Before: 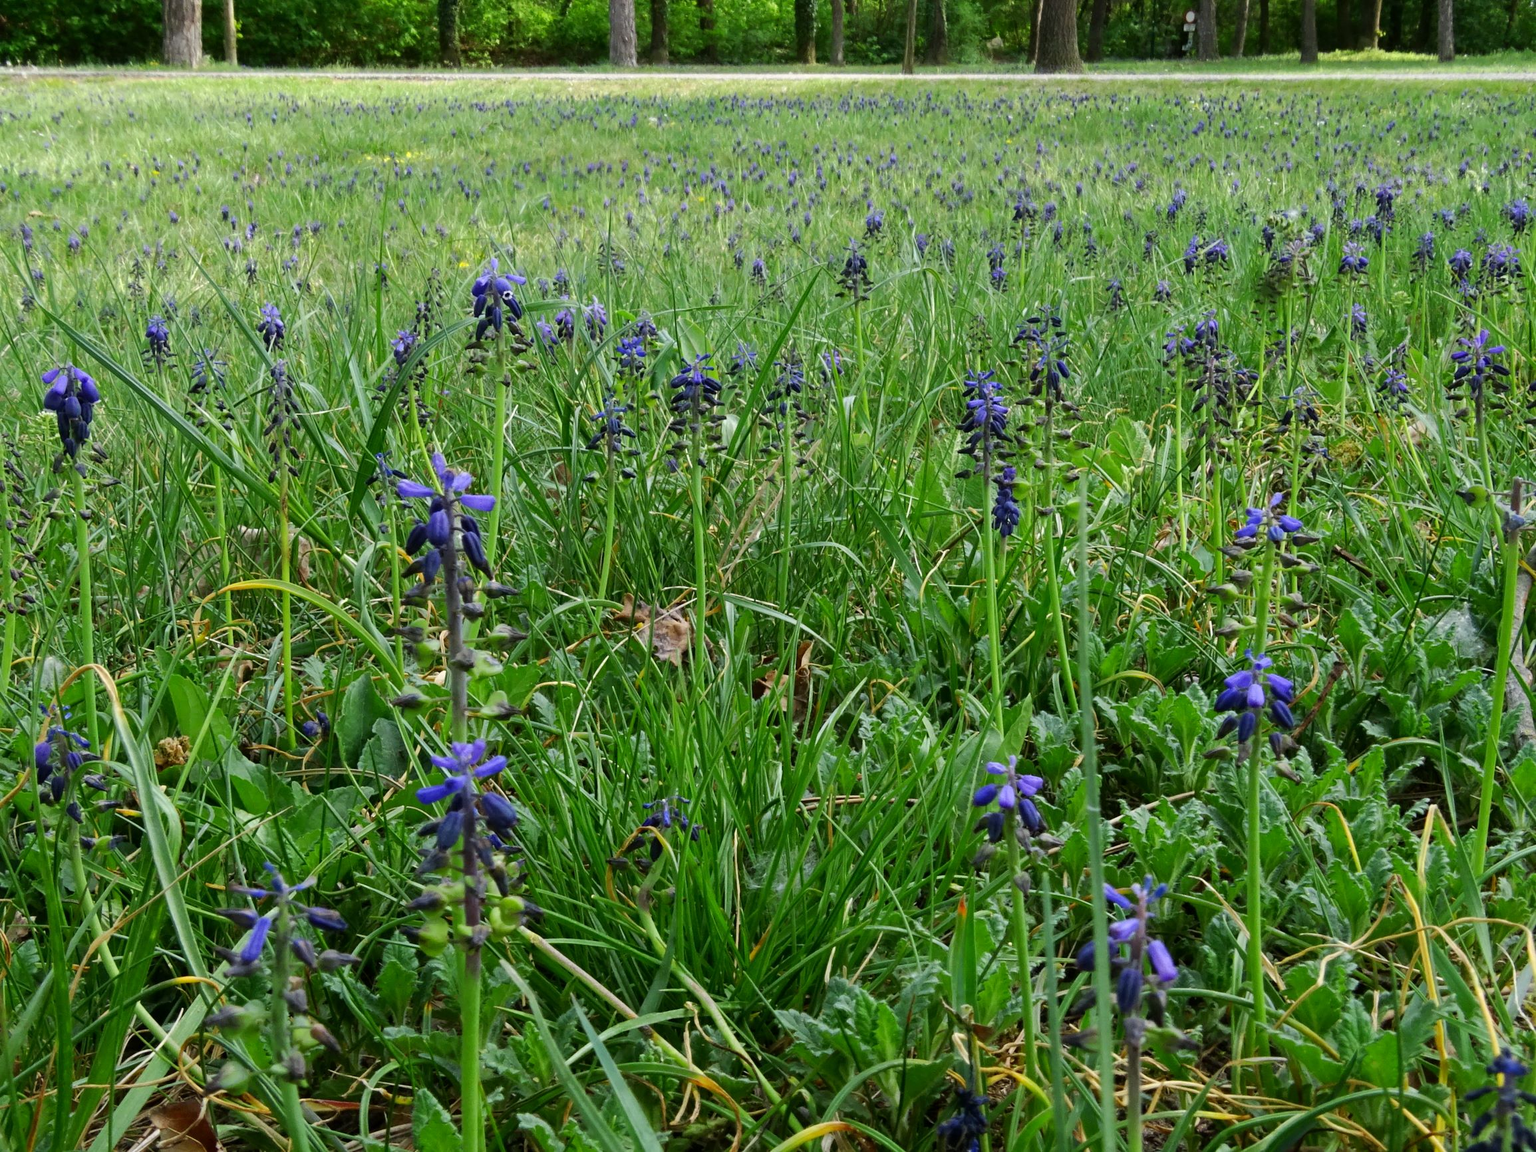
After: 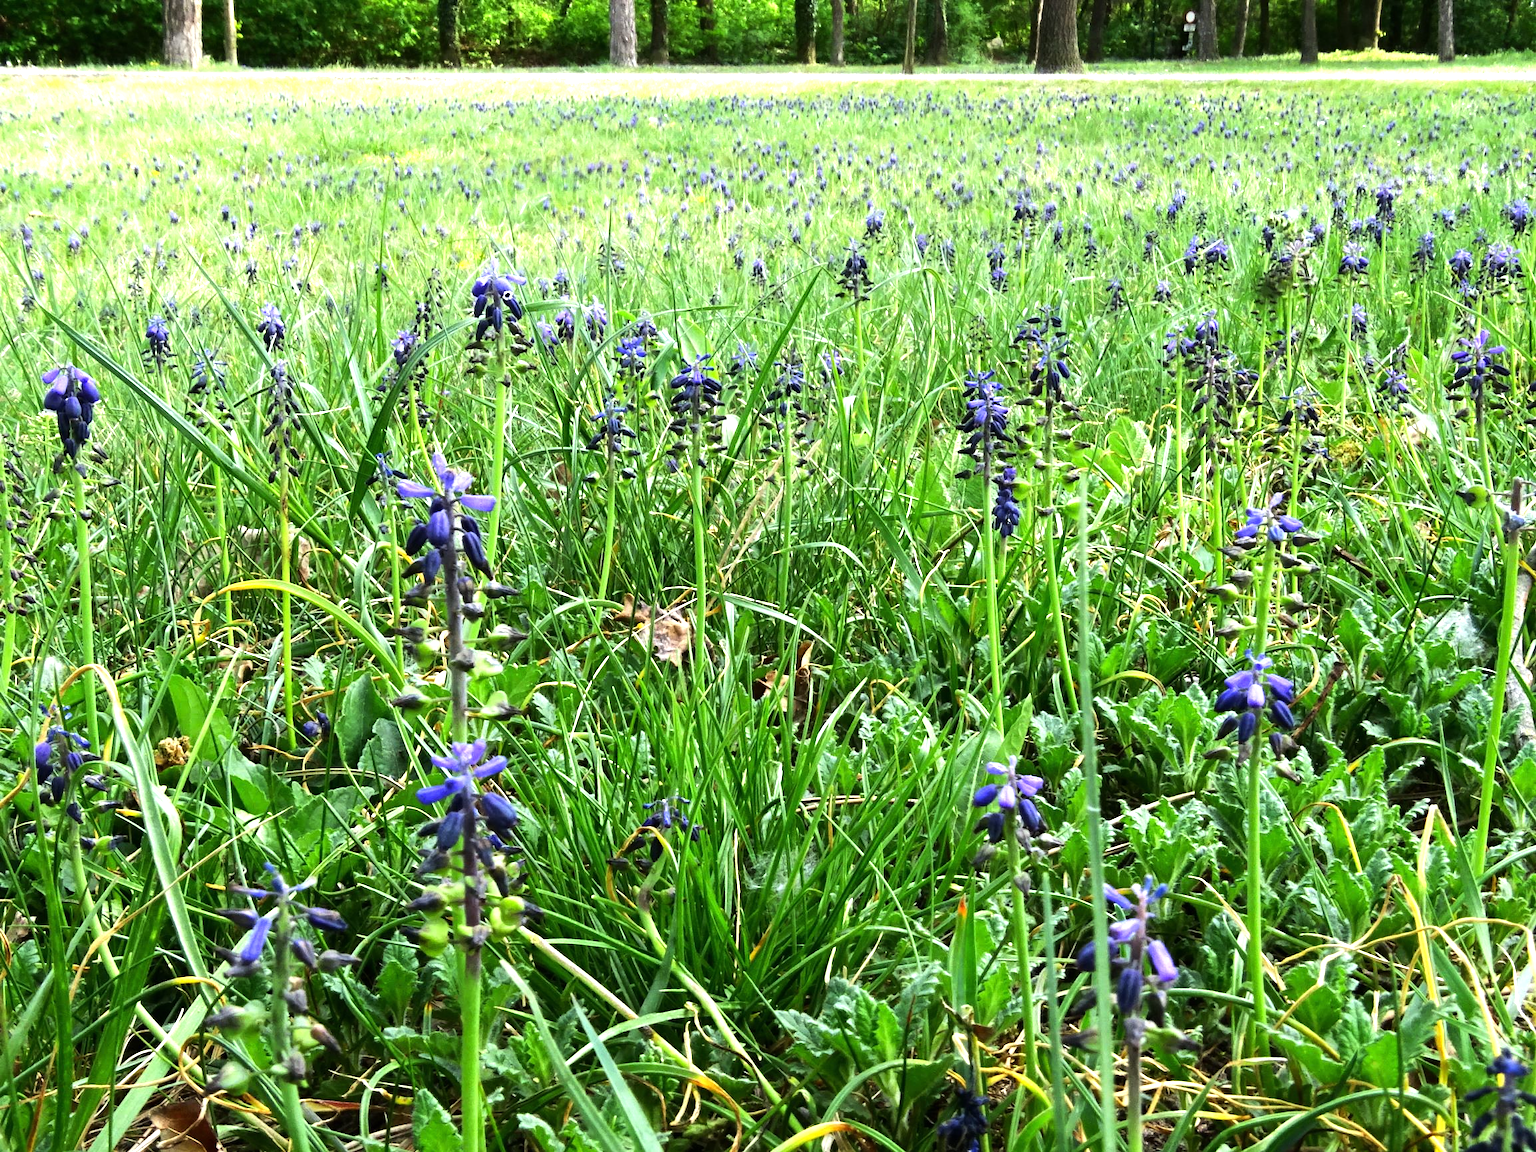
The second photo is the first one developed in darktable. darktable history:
rotate and perspective: automatic cropping off
tone equalizer: -8 EV -0.75 EV, -7 EV -0.7 EV, -6 EV -0.6 EV, -5 EV -0.4 EV, -3 EV 0.4 EV, -2 EV 0.6 EV, -1 EV 0.7 EV, +0 EV 0.75 EV, edges refinement/feathering 500, mask exposure compensation -1.57 EV, preserve details no
exposure: black level correction 0, exposure 0.7 EV, compensate exposure bias true, compensate highlight preservation false
